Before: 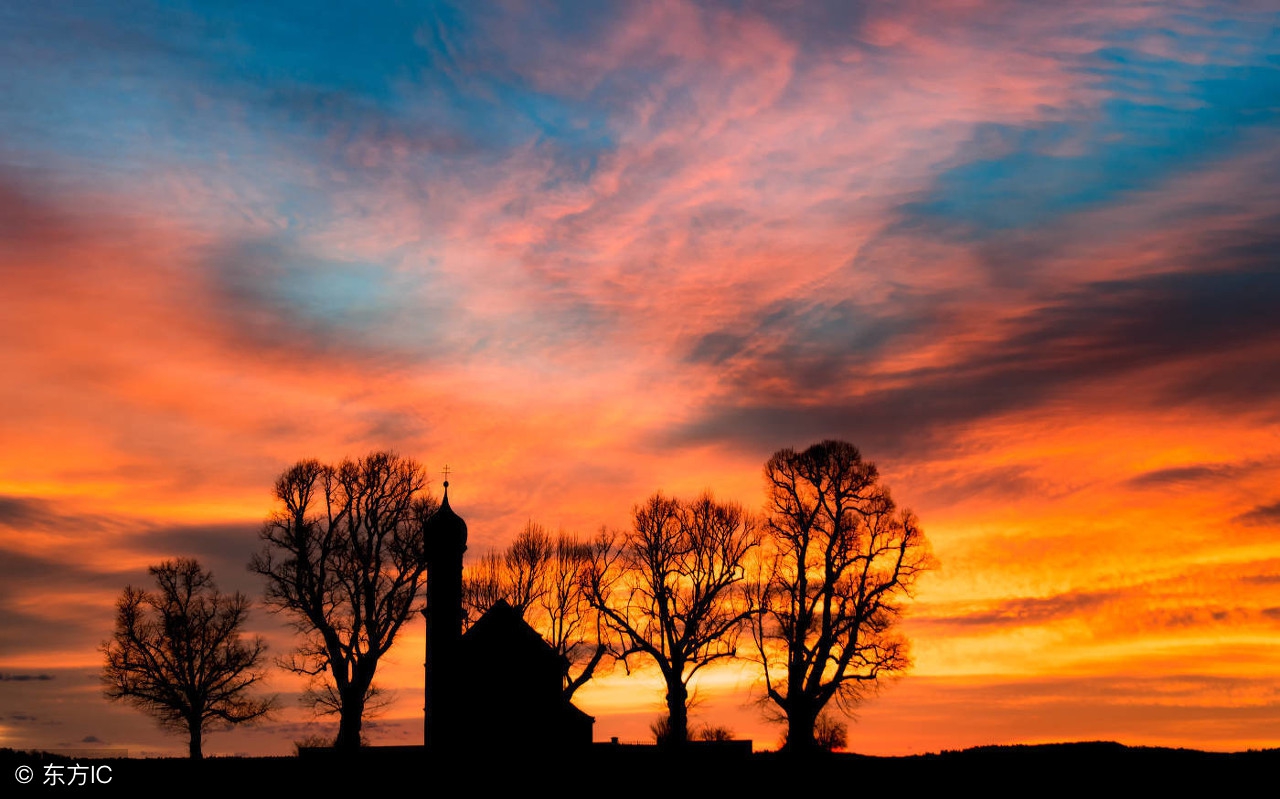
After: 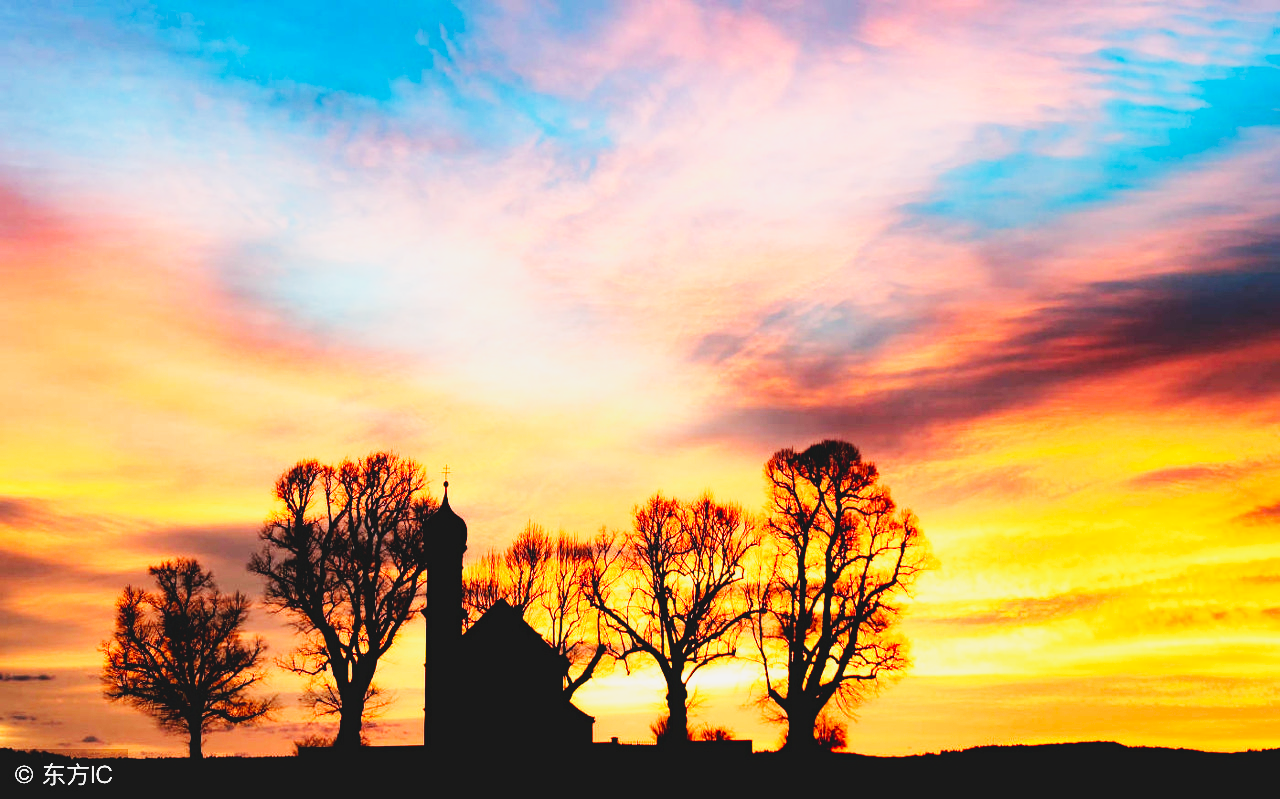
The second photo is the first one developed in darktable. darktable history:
contrast brightness saturation: contrast -0.098, brightness 0.044, saturation 0.077
tone equalizer: -8 EV -0.718 EV, -7 EV -0.678 EV, -6 EV -0.592 EV, -5 EV -0.363 EV, -3 EV 0.394 EV, -2 EV 0.6 EV, -1 EV 0.691 EV, +0 EV 0.771 EV
base curve: curves: ch0 [(0, 0.003) (0.001, 0.002) (0.006, 0.004) (0.02, 0.022) (0.048, 0.086) (0.094, 0.234) (0.162, 0.431) (0.258, 0.629) (0.385, 0.8) (0.548, 0.918) (0.751, 0.988) (1, 1)], preserve colors none
